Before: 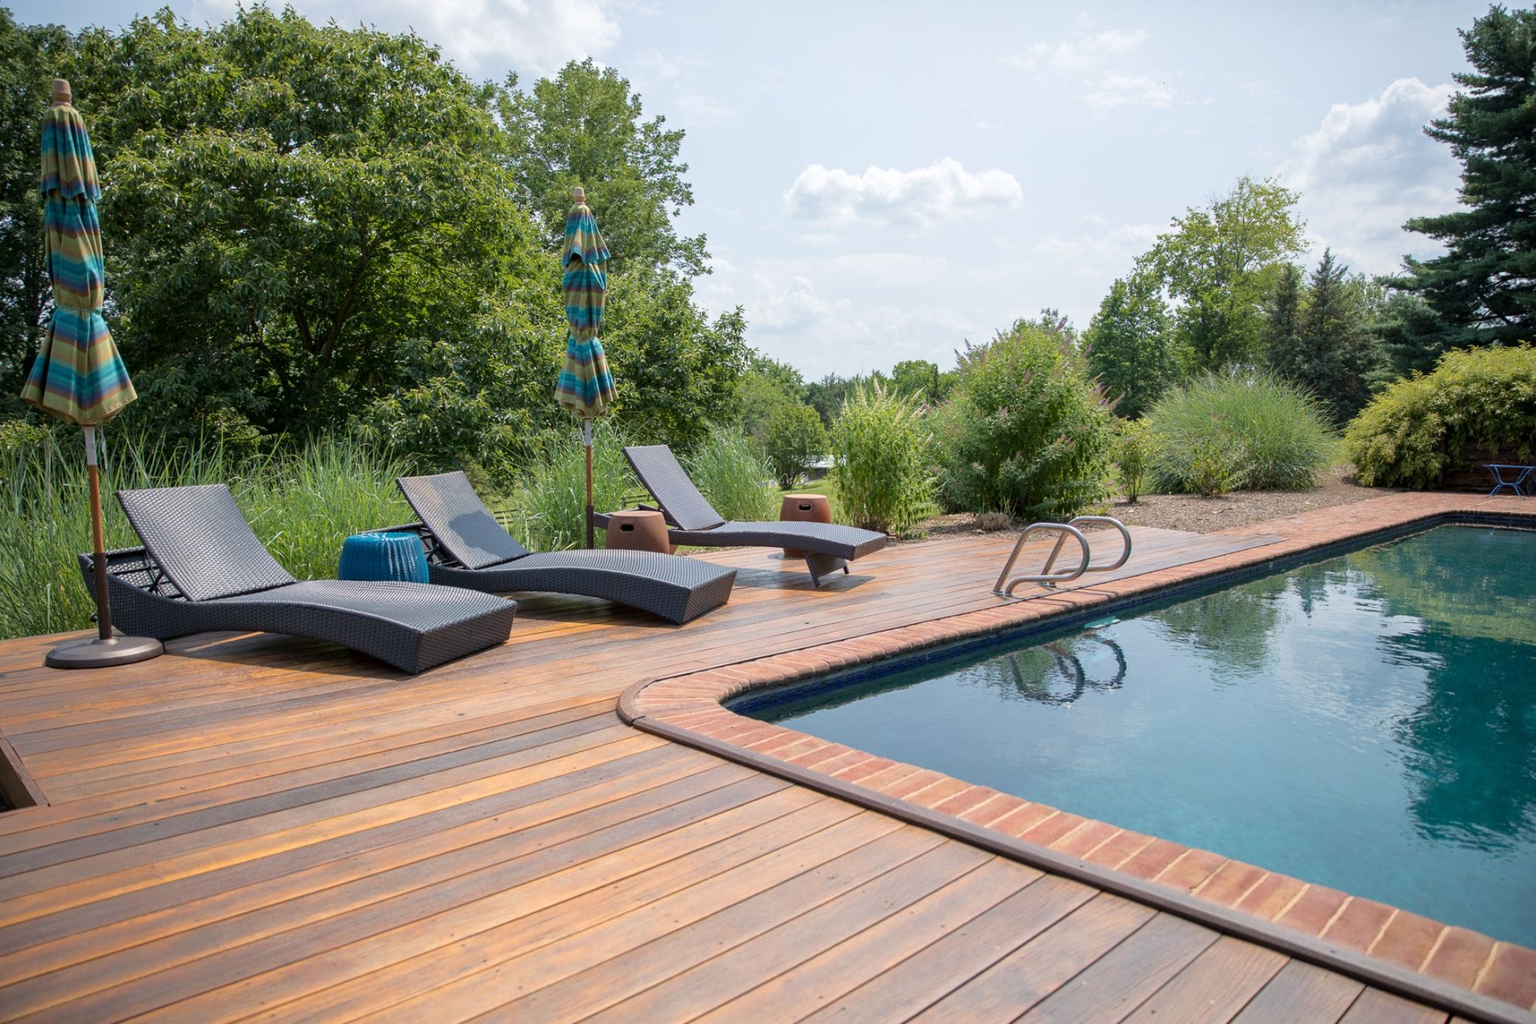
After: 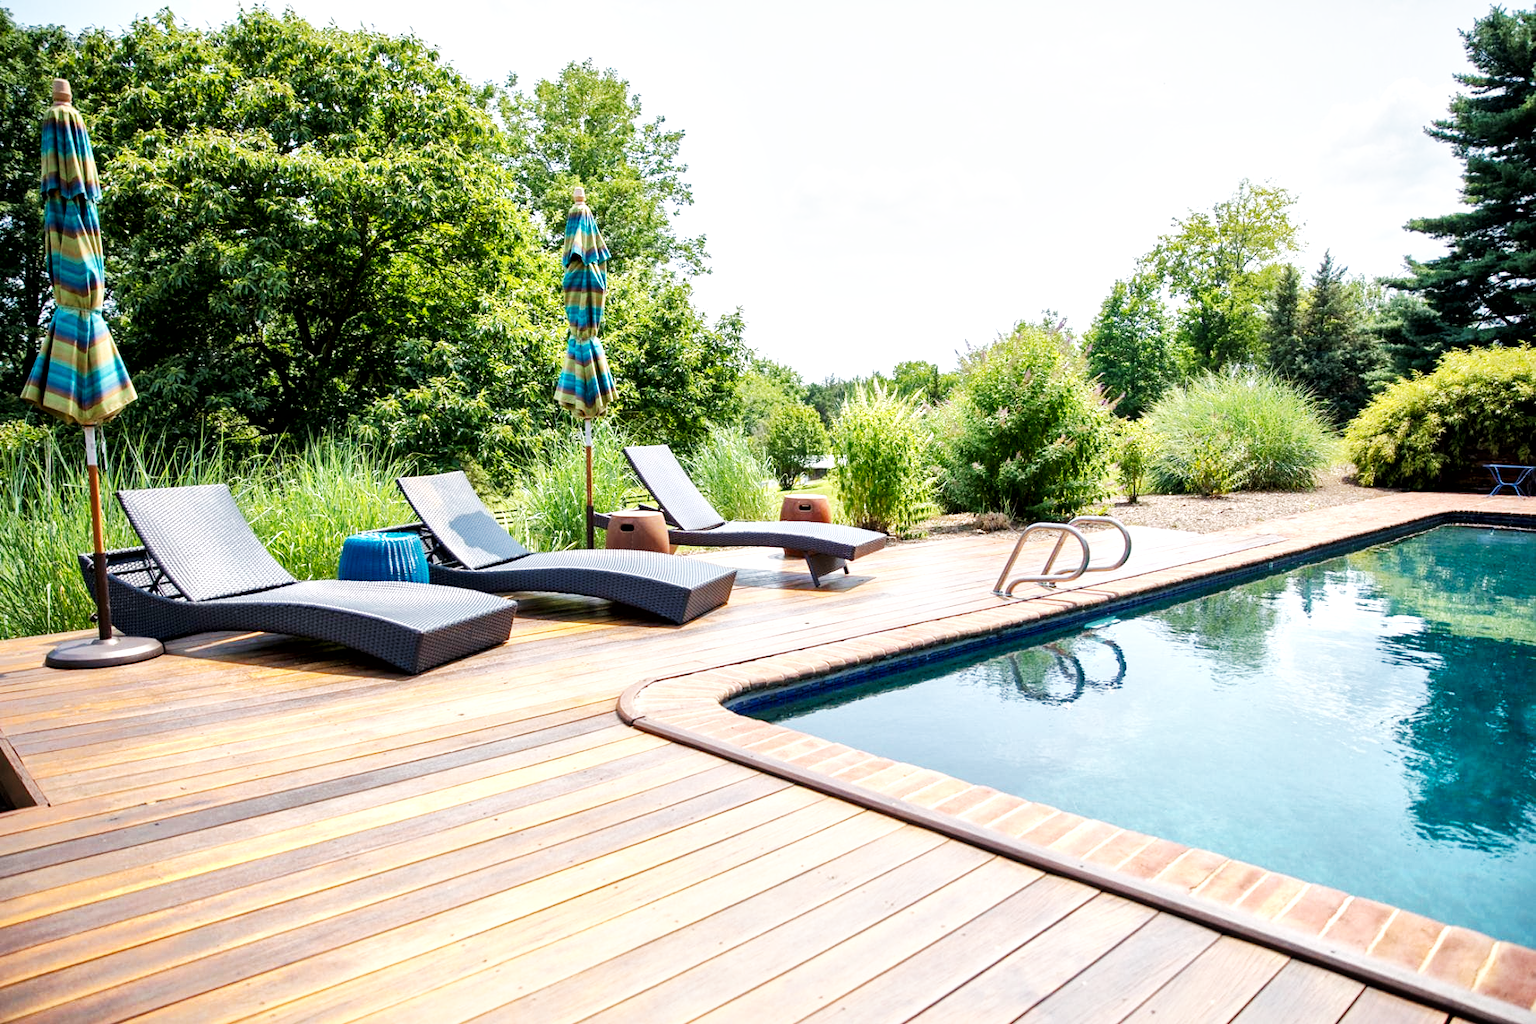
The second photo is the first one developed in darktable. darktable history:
base curve: curves: ch0 [(0, 0) (0.007, 0.004) (0.027, 0.03) (0.046, 0.07) (0.207, 0.54) (0.442, 0.872) (0.673, 0.972) (1, 1)], preserve colors none
local contrast: mode bilateral grid, contrast 20, coarseness 50, detail 171%, midtone range 0.2
